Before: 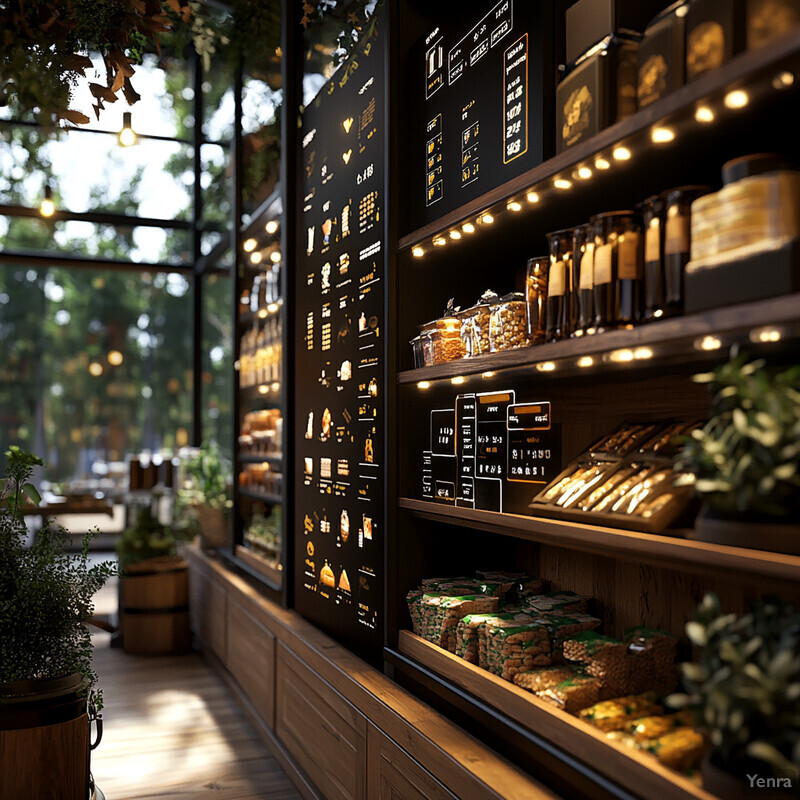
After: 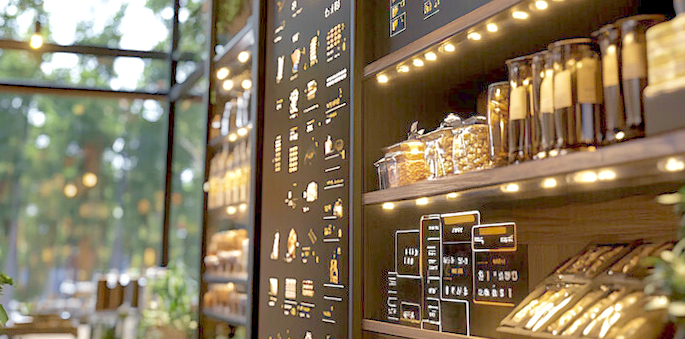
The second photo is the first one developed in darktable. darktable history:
crop: left 7.036%, top 18.398%, right 14.379%, bottom 40.043%
rotate and perspective: rotation 0.128°, lens shift (vertical) -0.181, lens shift (horizontal) -0.044, shear 0.001, automatic cropping off
shadows and highlights: on, module defaults
haze removal: on, module defaults
color balance rgb: perceptual saturation grading › global saturation 3.7%, global vibrance 5.56%, contrast 3.24%
velvia: strength 36.57%
